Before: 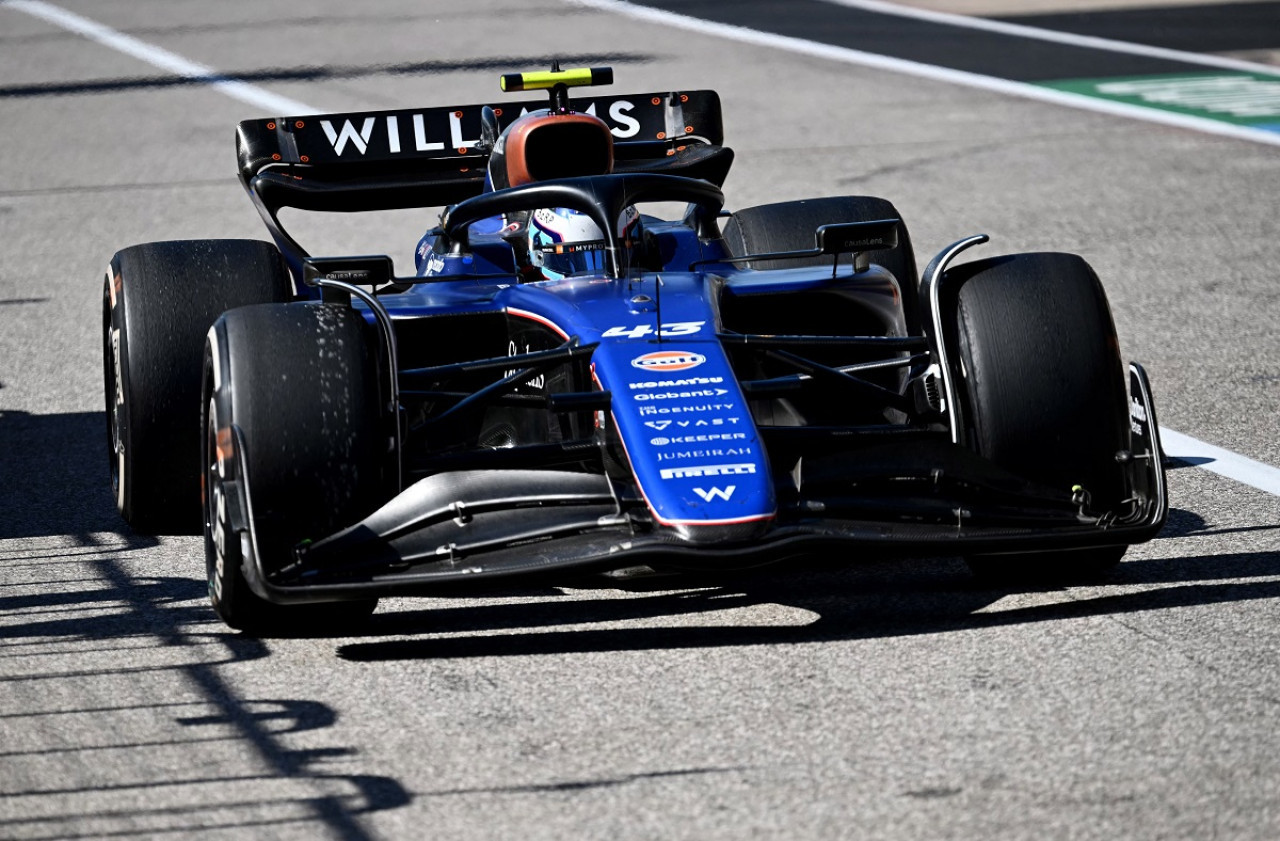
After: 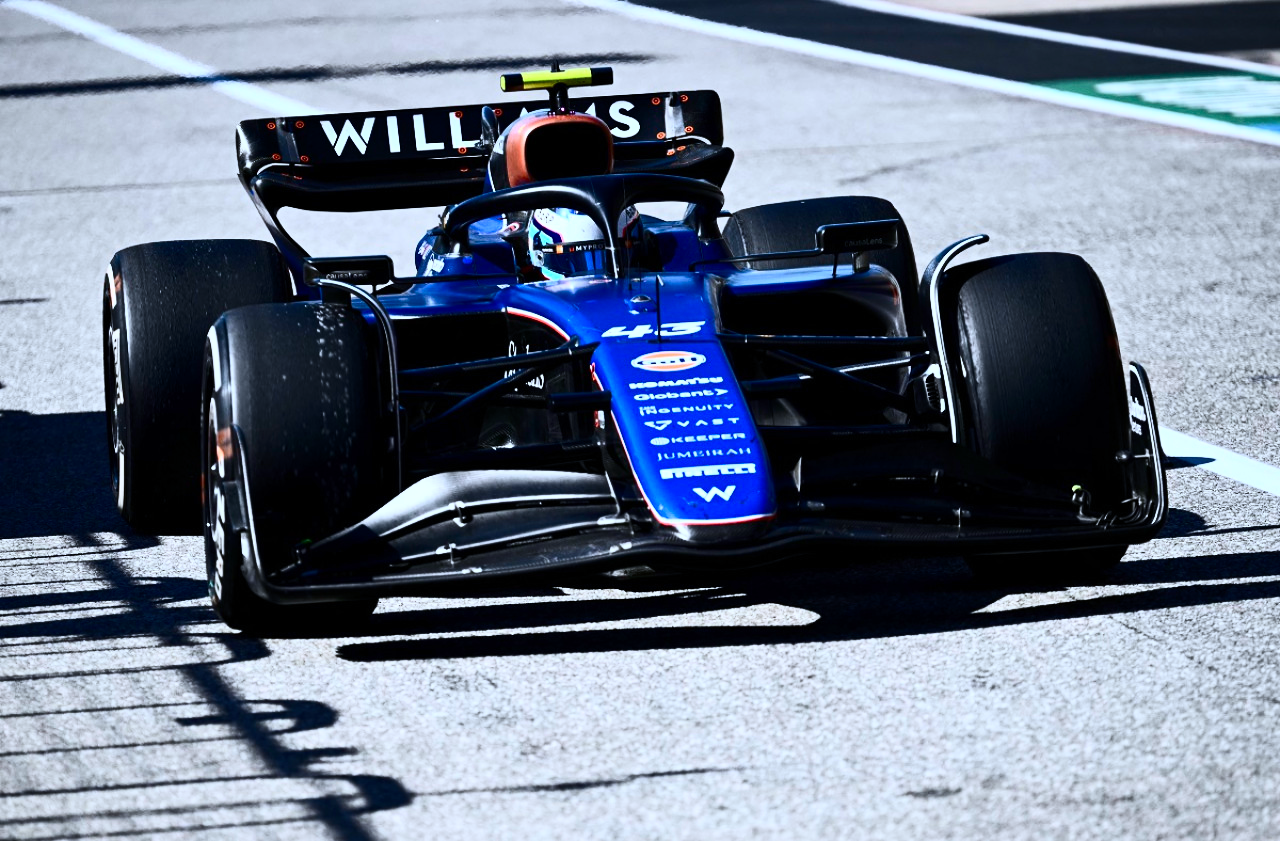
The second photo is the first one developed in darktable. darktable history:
color calibration: x 0.371, y 0.377, temperature 4294.32 K, saturation algorithm version 1 (2020)
contrast brightness saturation: contrast 0.404, brightness 0.102, saturation 0.209
